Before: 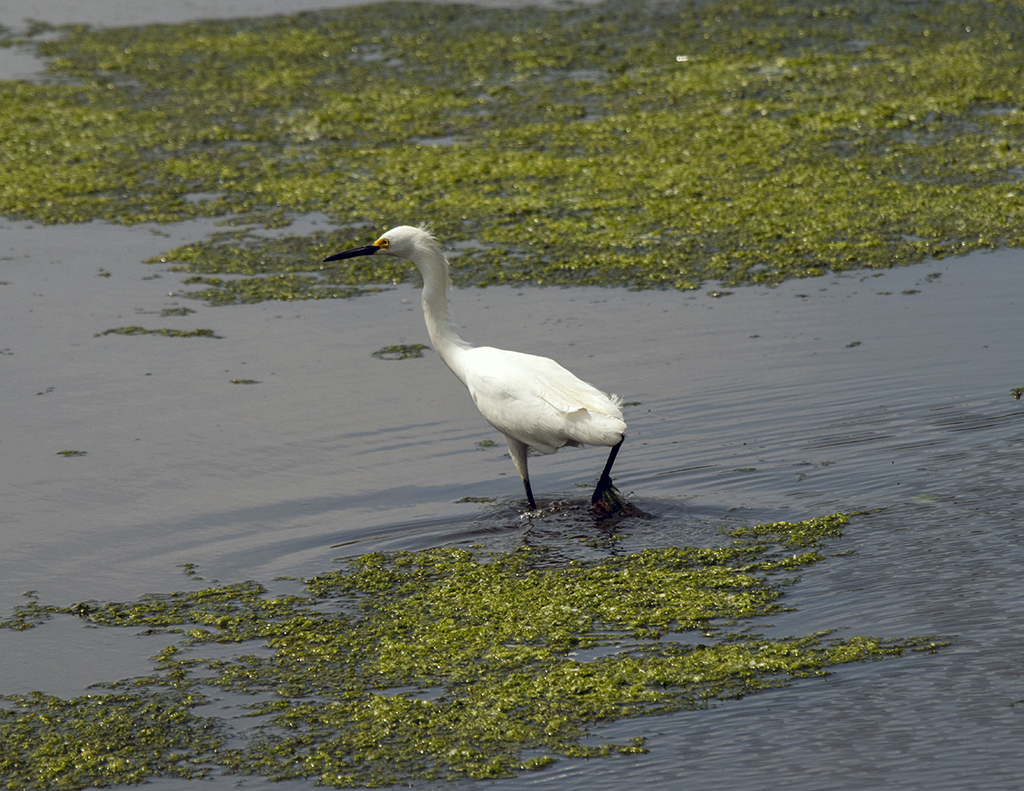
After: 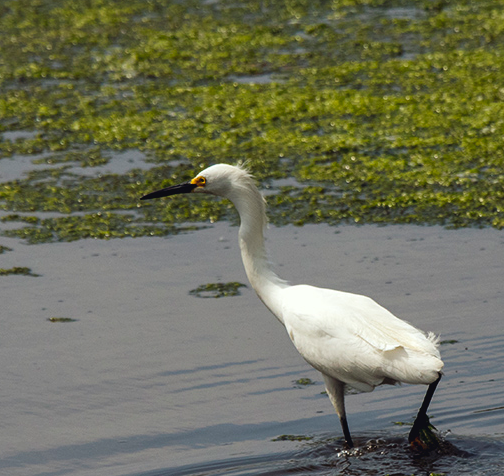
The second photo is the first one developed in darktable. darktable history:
crop: left 17.879%, top 7.896%, right 32.89%, bottom 31.888%
tone curve: curves: ch0 [(0, 0.032) (0.181, 0.152) (0.751, 0.762) (1, 1)], preserve colors none
shadows and highlights: shadows 24.64, highlights -77.76, highlights color adjustment 0.322%, soften with gaussian
